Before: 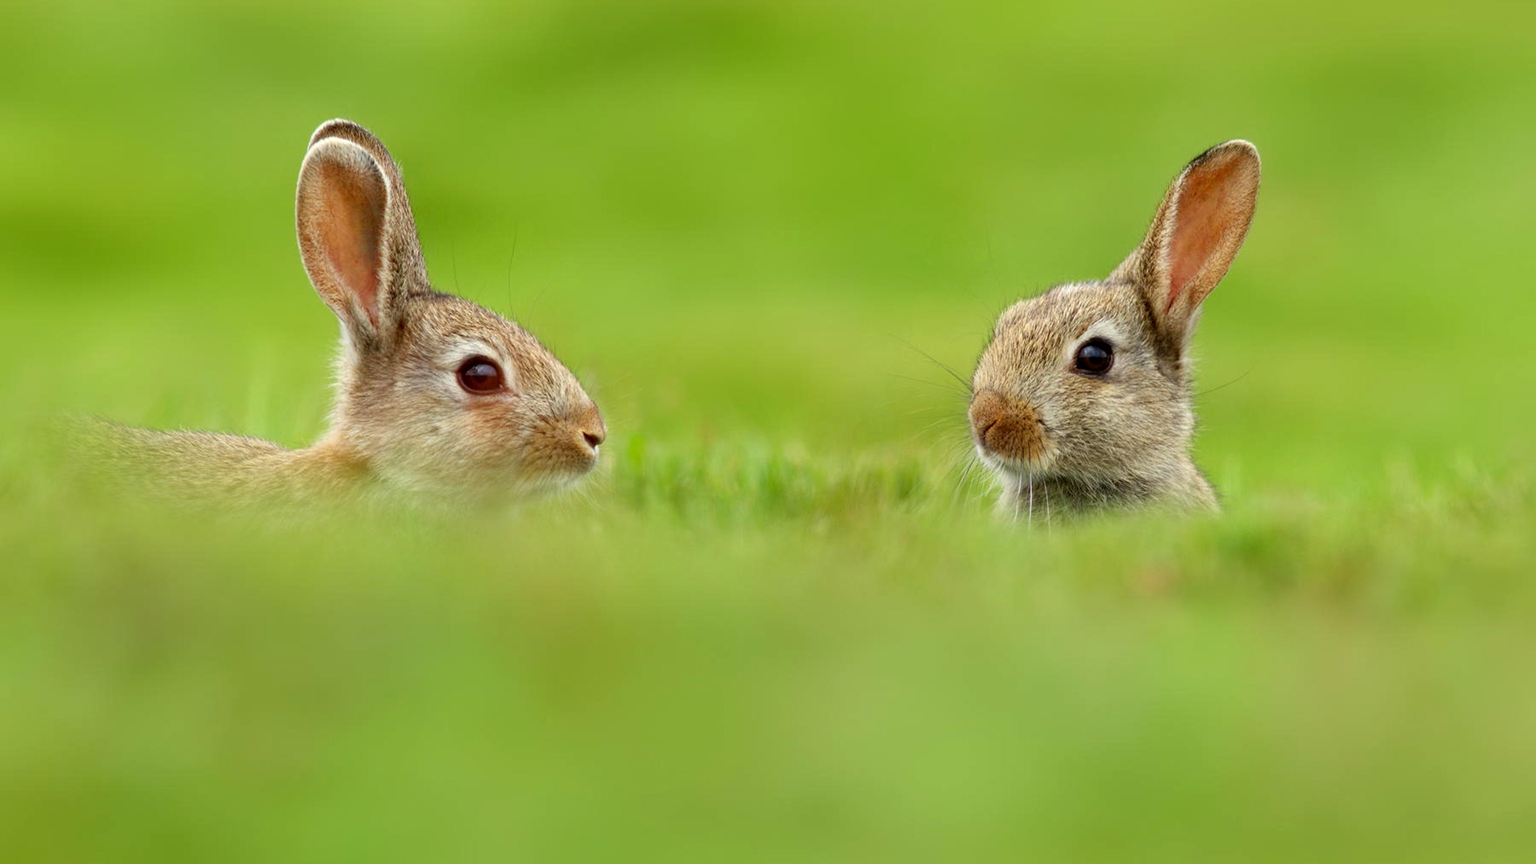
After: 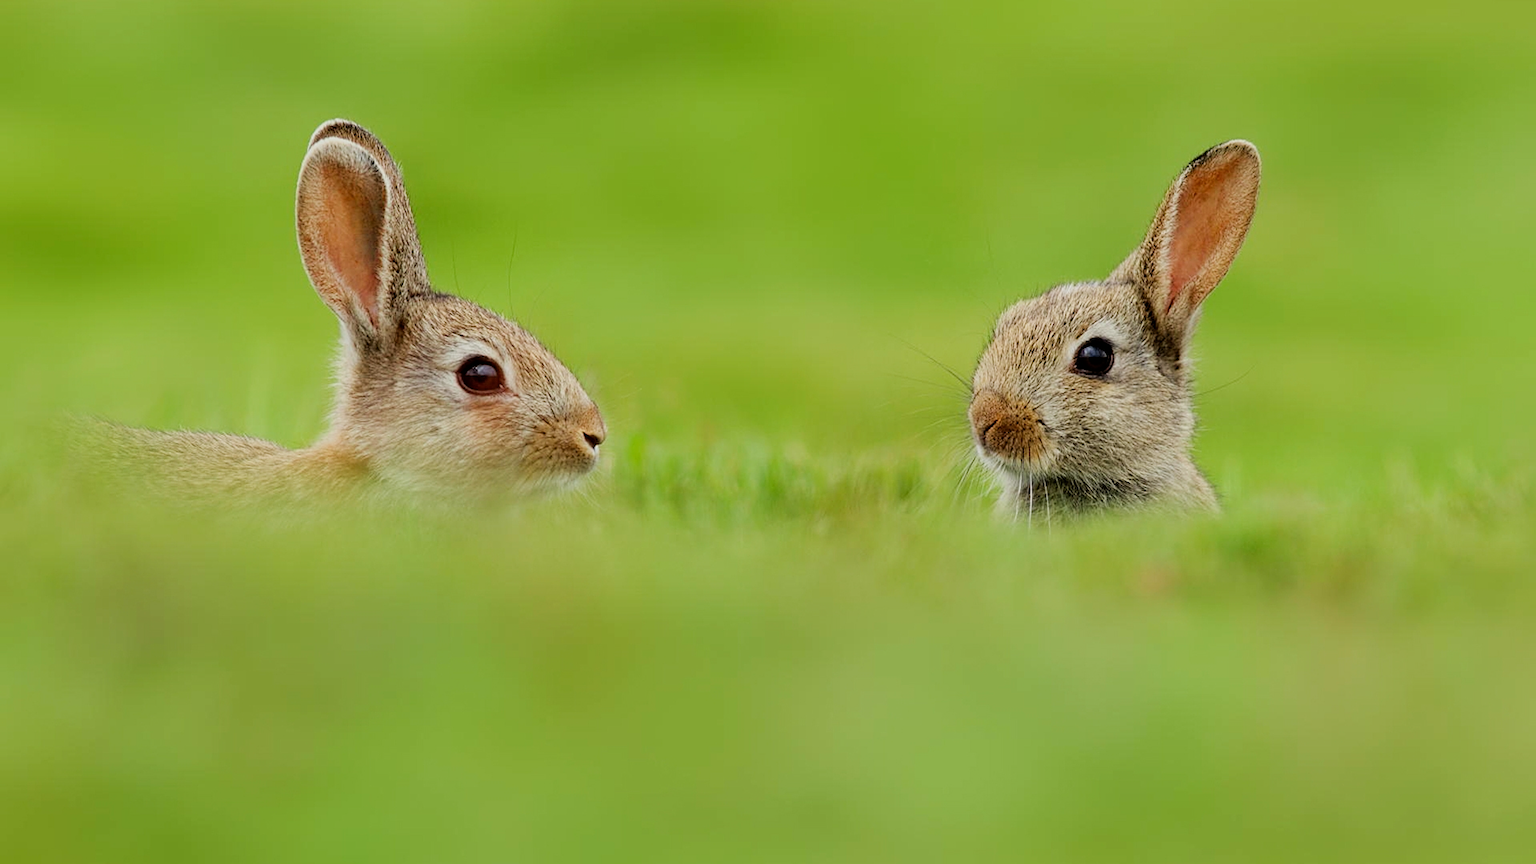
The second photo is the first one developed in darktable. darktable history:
sharpen: on, module defaults
filmic rgb: black relative exposure -7.65 EV, white relative exposure 4.56 EV, threshold 3.03 EV, hardness 3.61, contrast 1.059, enable highlight reconstruction true
